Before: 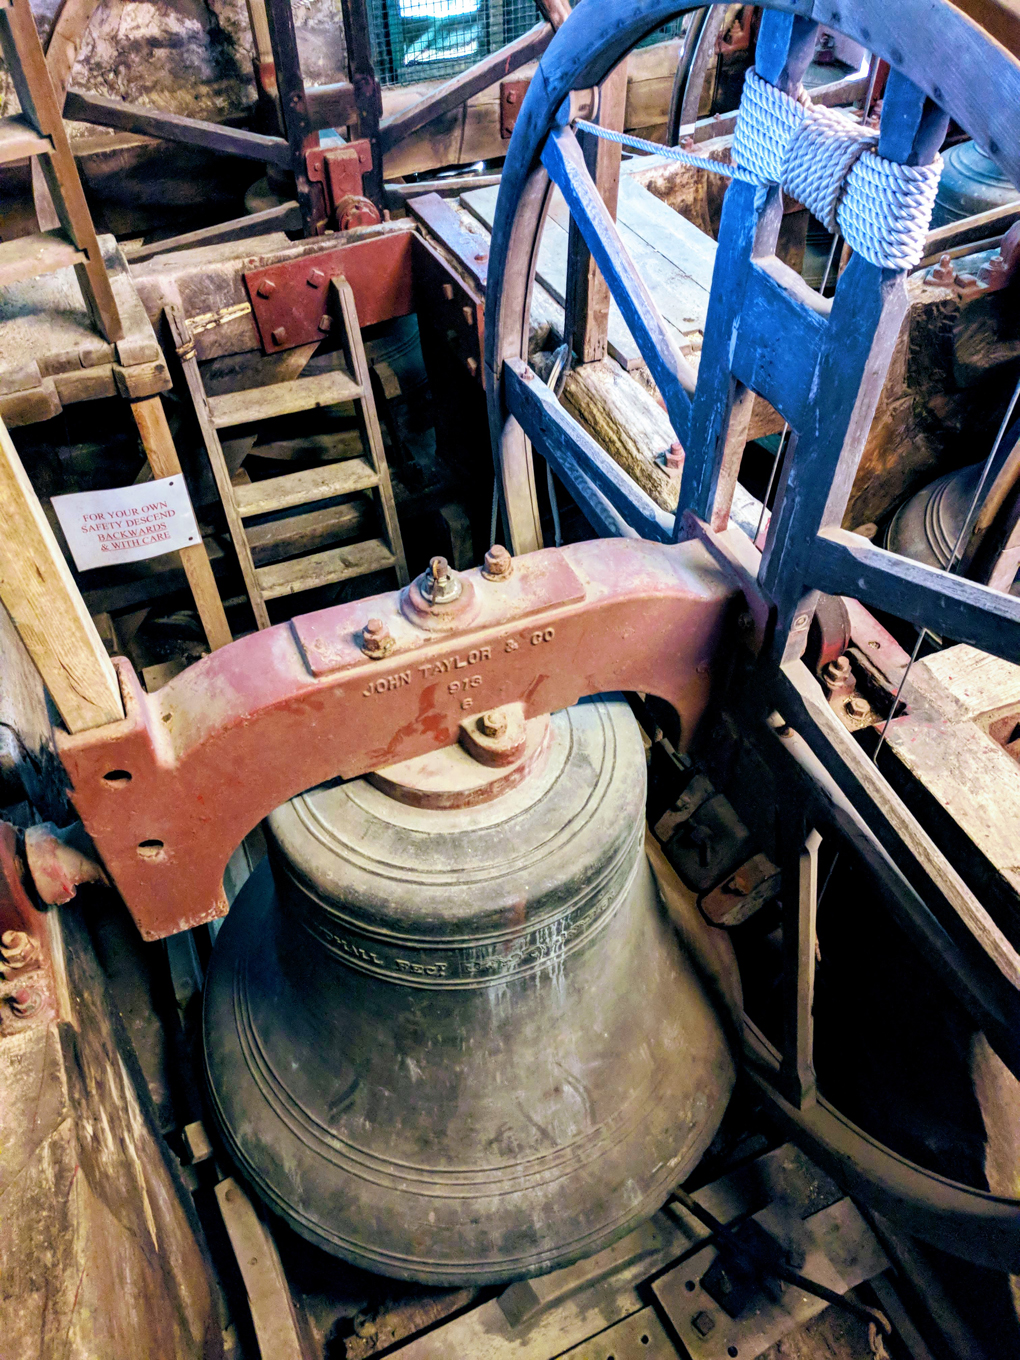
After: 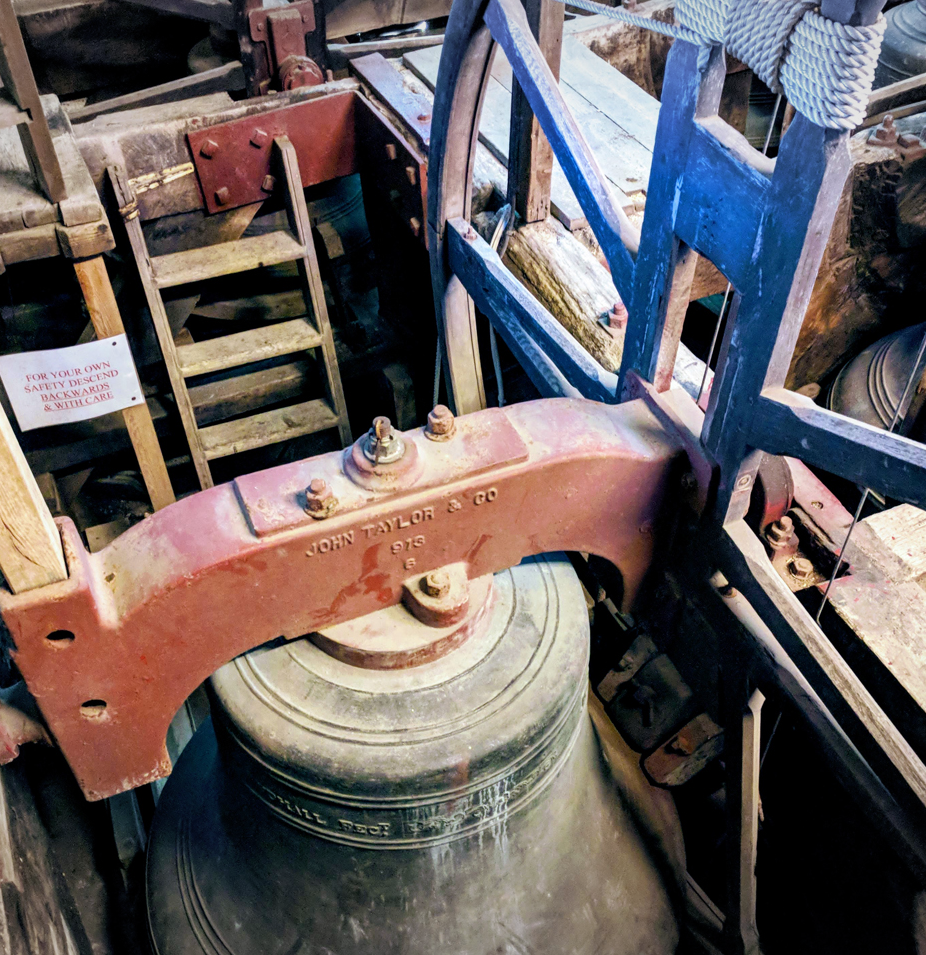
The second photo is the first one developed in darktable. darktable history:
vignetting: fall-off start 100%, brightness -0.282, width/height ratio 1.31
crop: left 5.596%, top 10.314%, right 3.534%, bottom 19.395%
